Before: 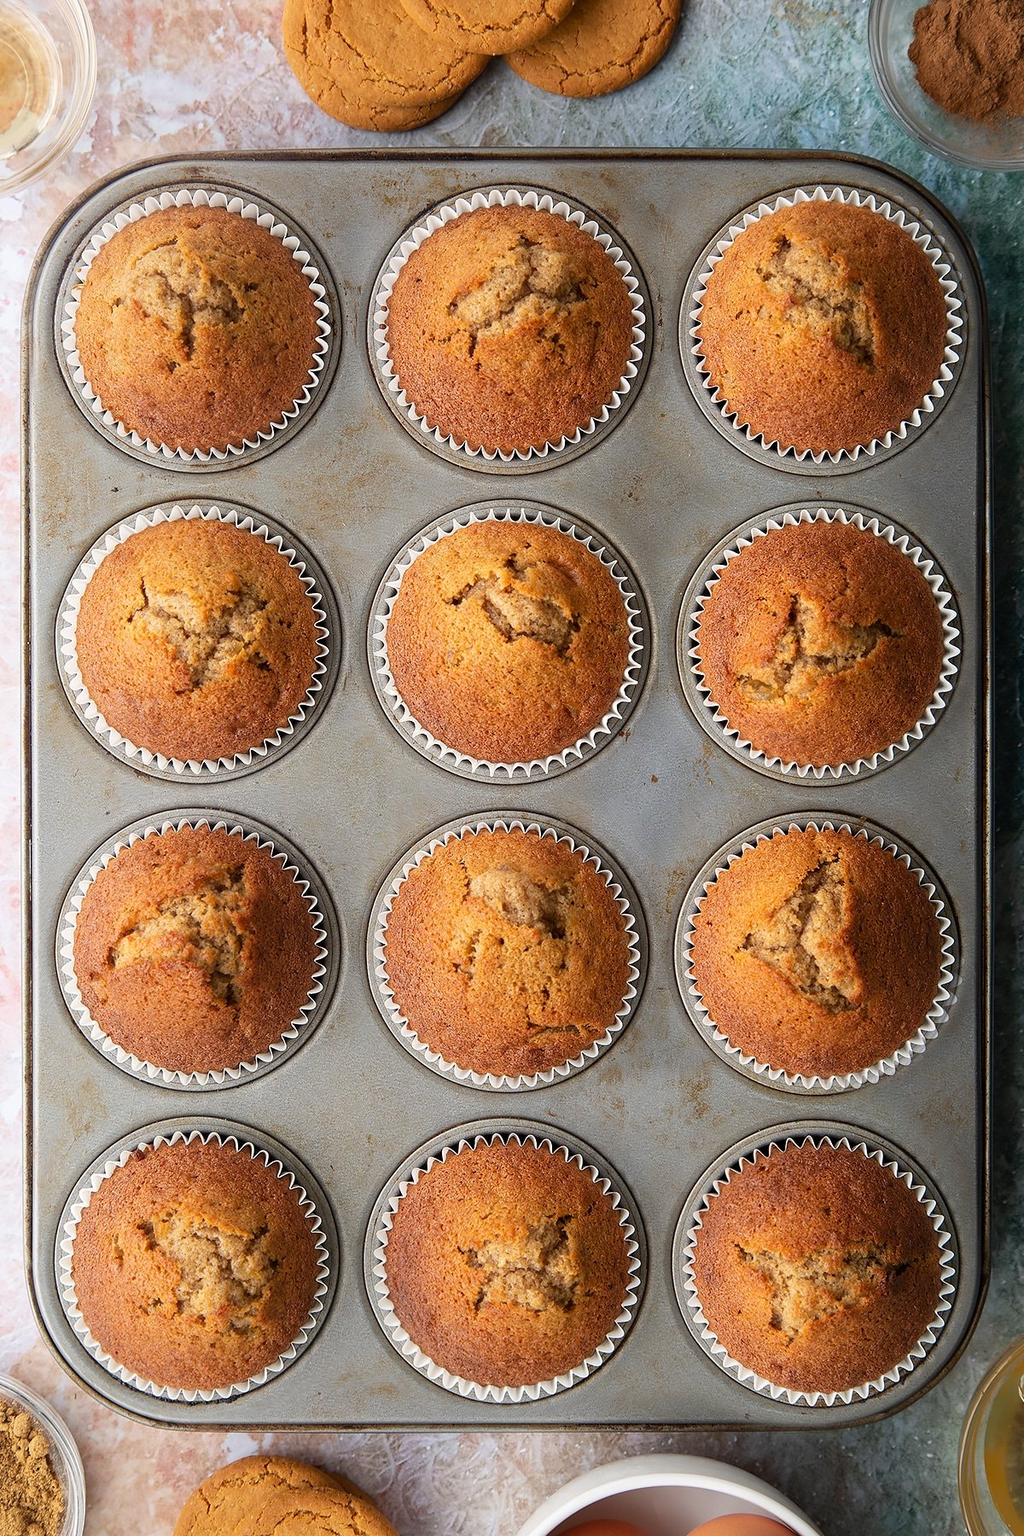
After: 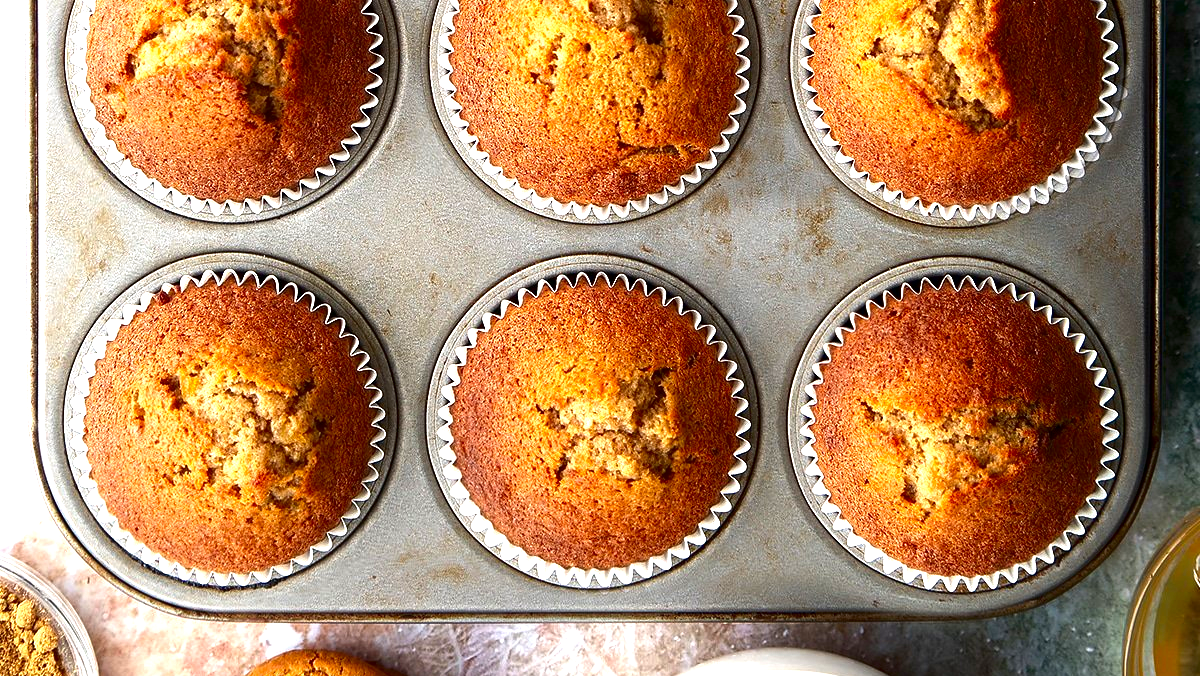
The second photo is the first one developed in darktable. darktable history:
crop and rotate: top 58.699%, bottom 3.708%
exposure: black level correction 0.001, exposure 0.967 EV, compensate highlight preservation false
contrast brightness saturation: brightness -0.251, saturation 0.205
